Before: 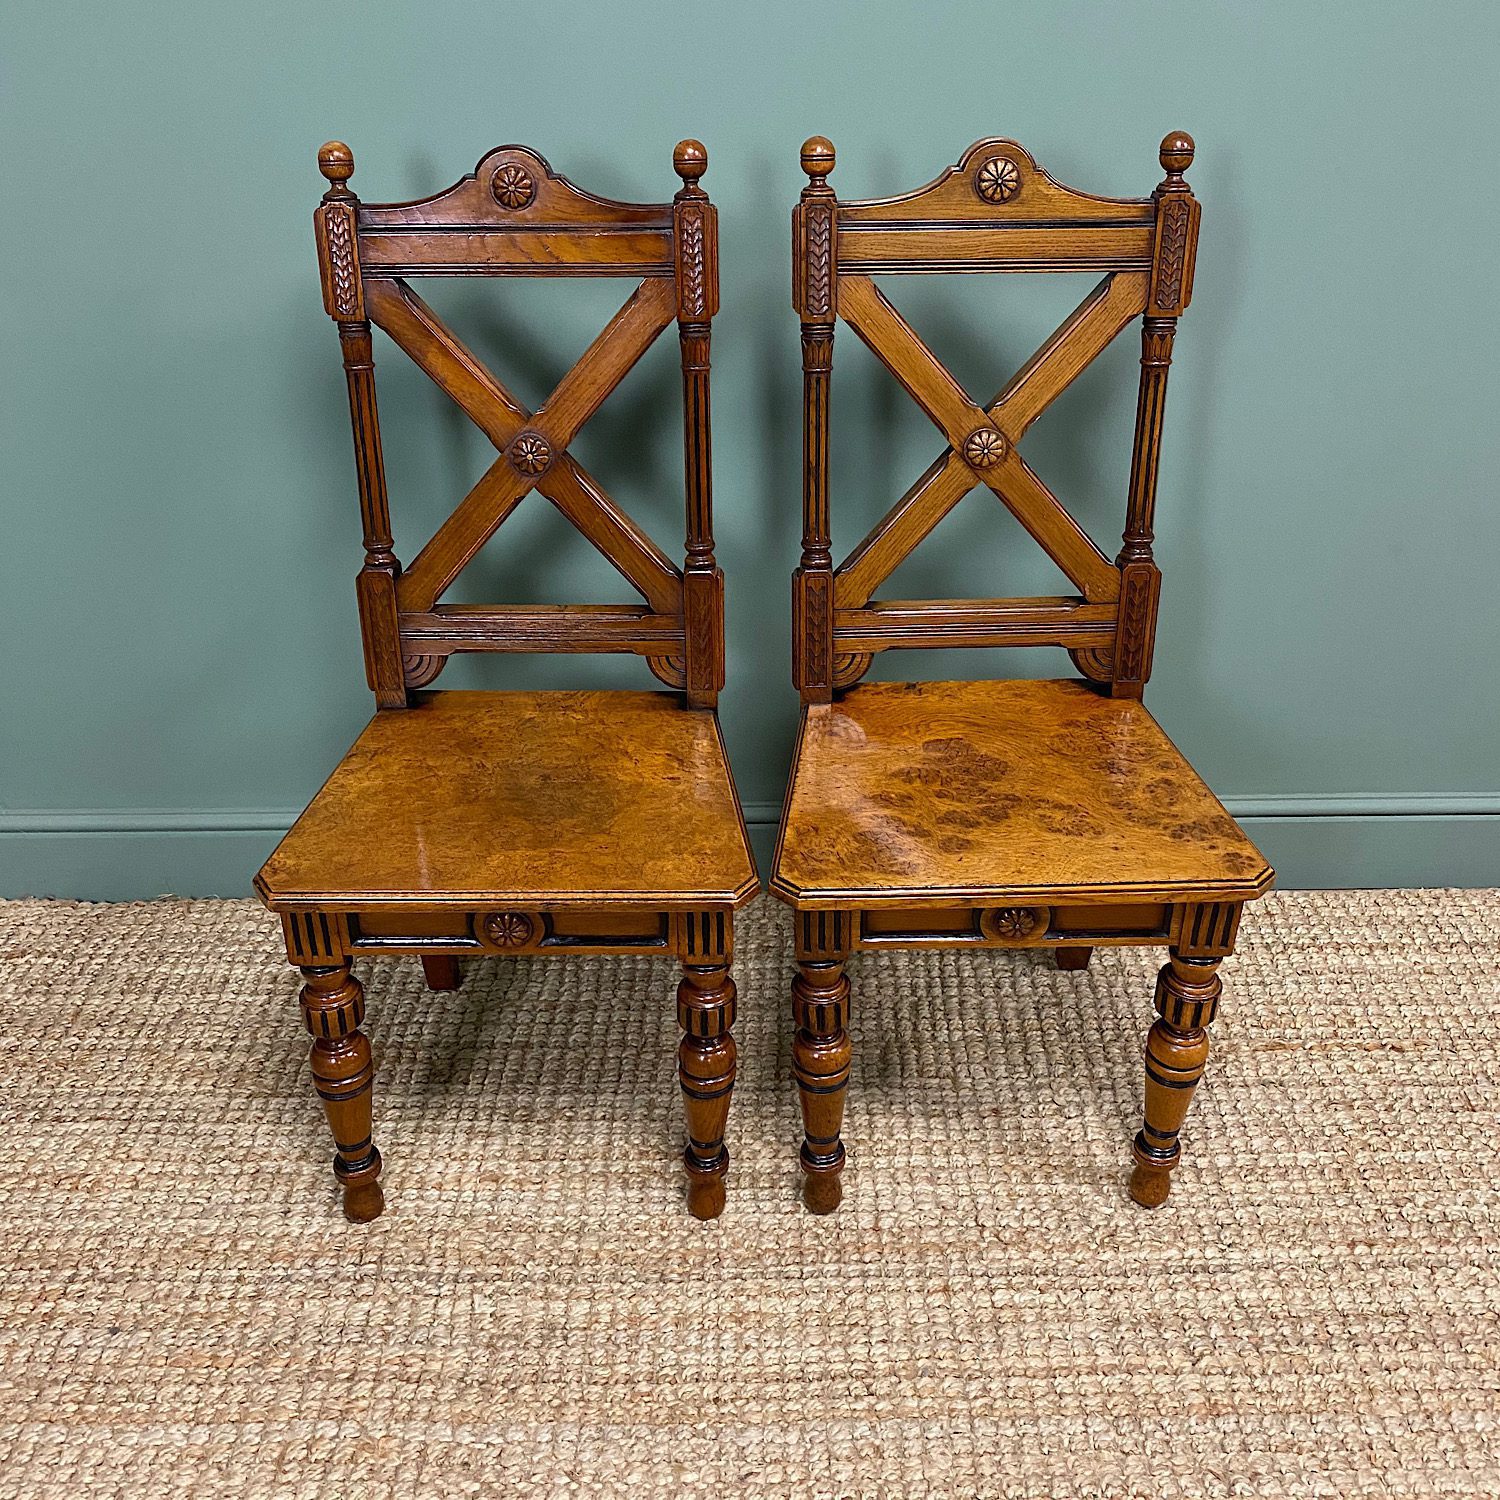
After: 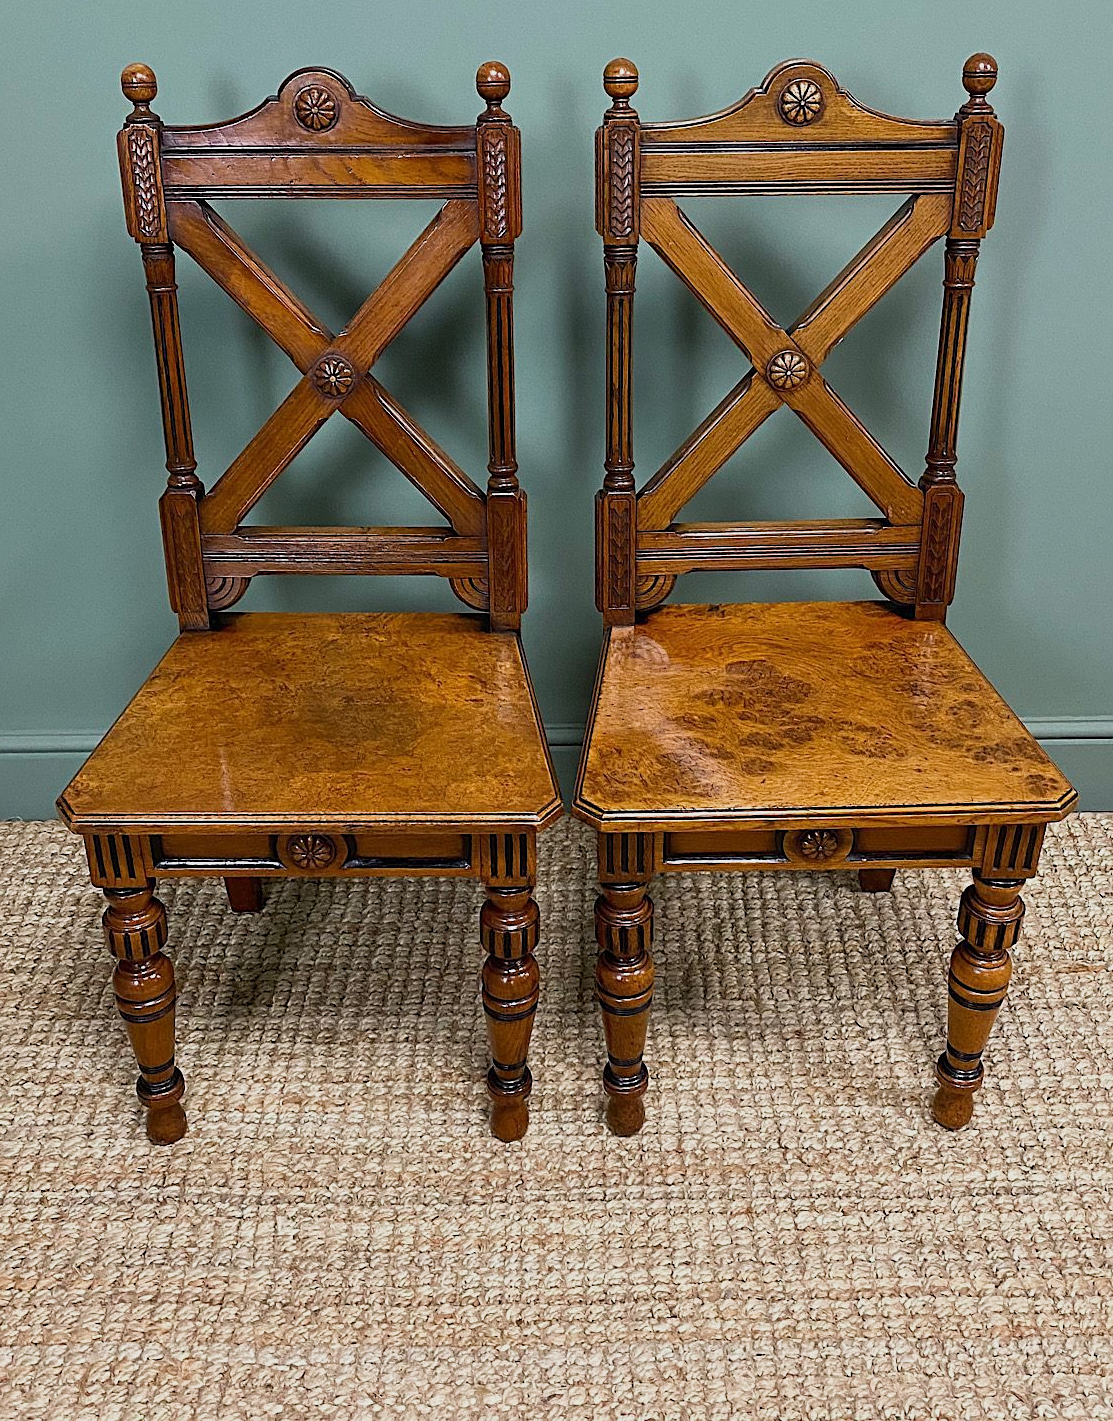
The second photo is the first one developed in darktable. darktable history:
crop and rotate: left 13.15%, top 5.251%, right 12.609%
sigmoid: contrast 1.22, skew 0.65
sharpen: amount 0.2
